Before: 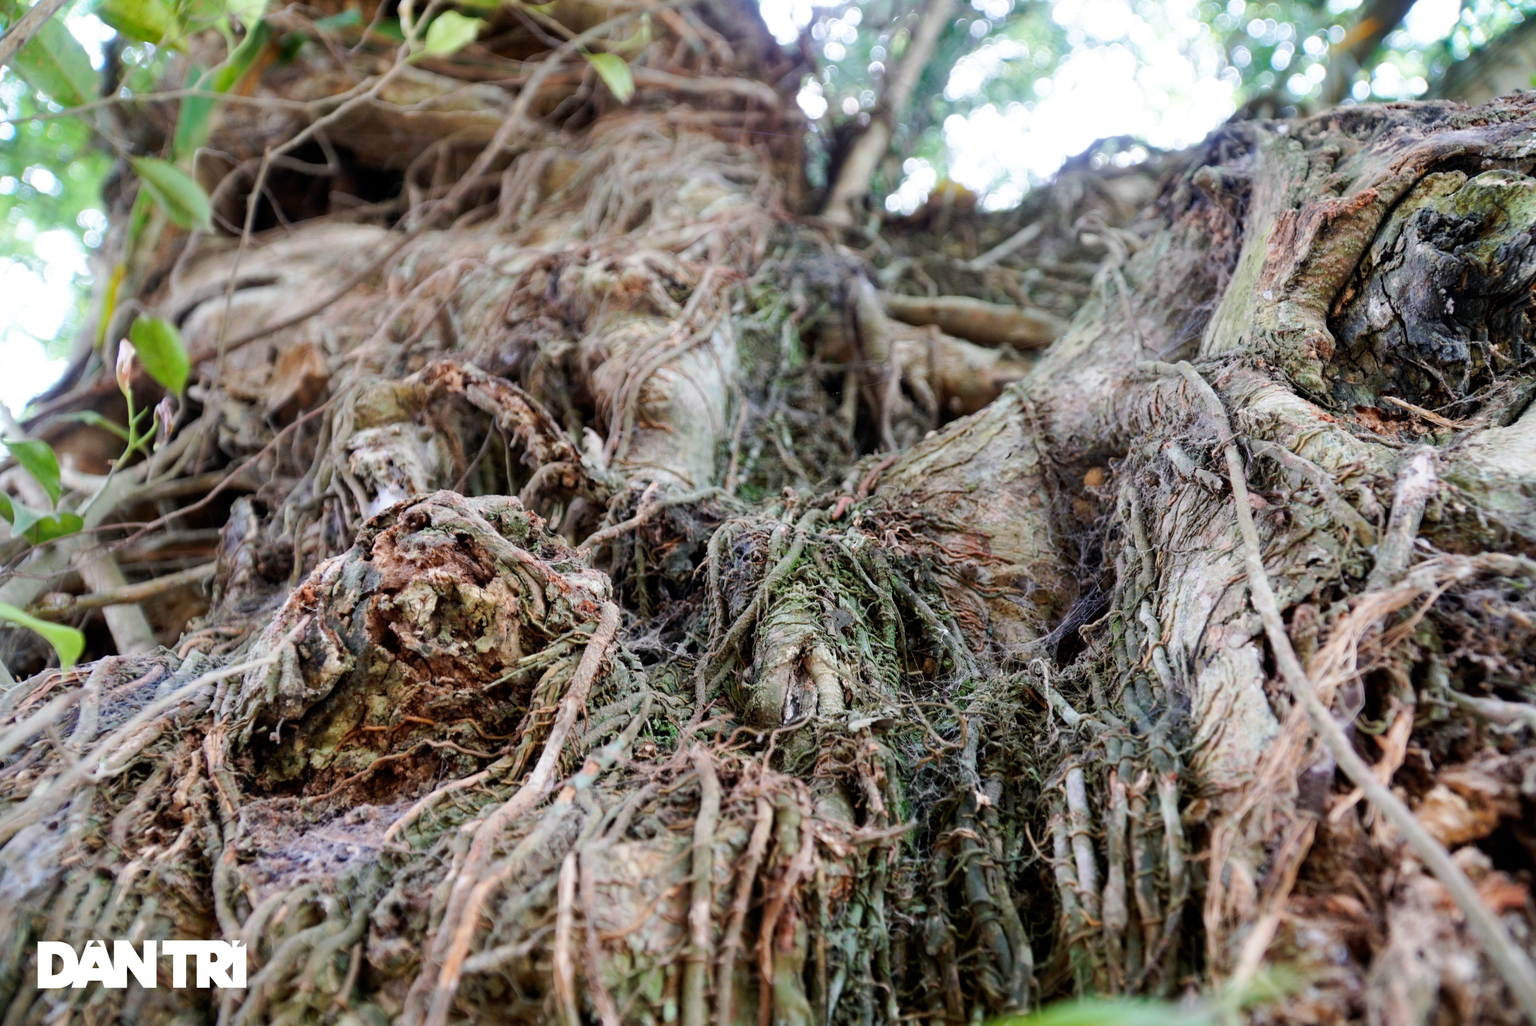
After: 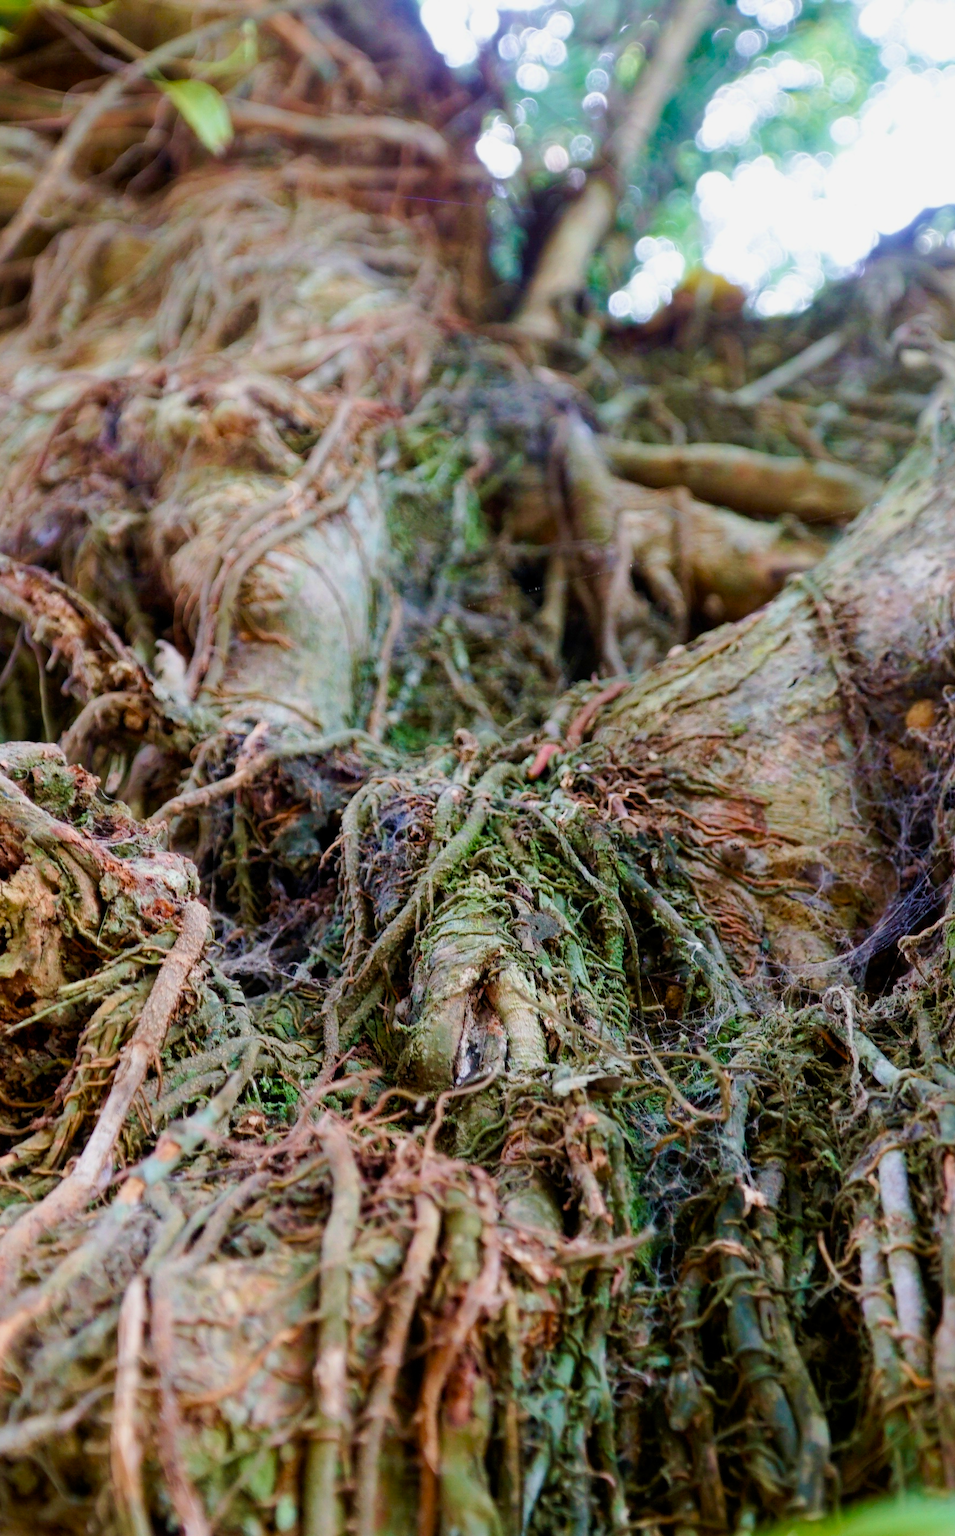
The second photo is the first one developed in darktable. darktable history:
exposure: exposure -0.156 EV, compensate exposure bias true, compensate highlight preservation false
velvia: strength 44.63%
crop: left 31.203%, right 27.251%
color balance rgb: perceptual saturation grading › global saturation 20%, perceptual saturation grading › highlights -25.649%, perceptual saturation grading › shadows 49.574%
